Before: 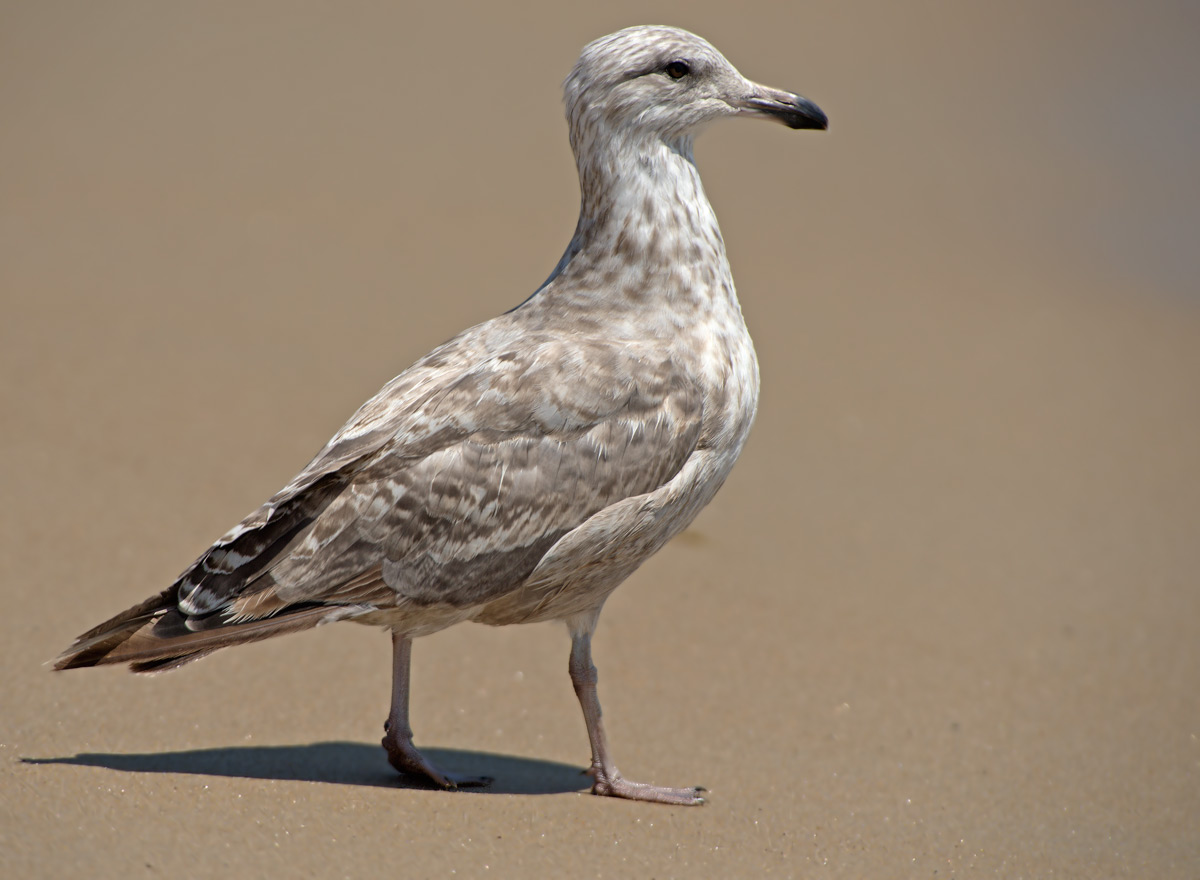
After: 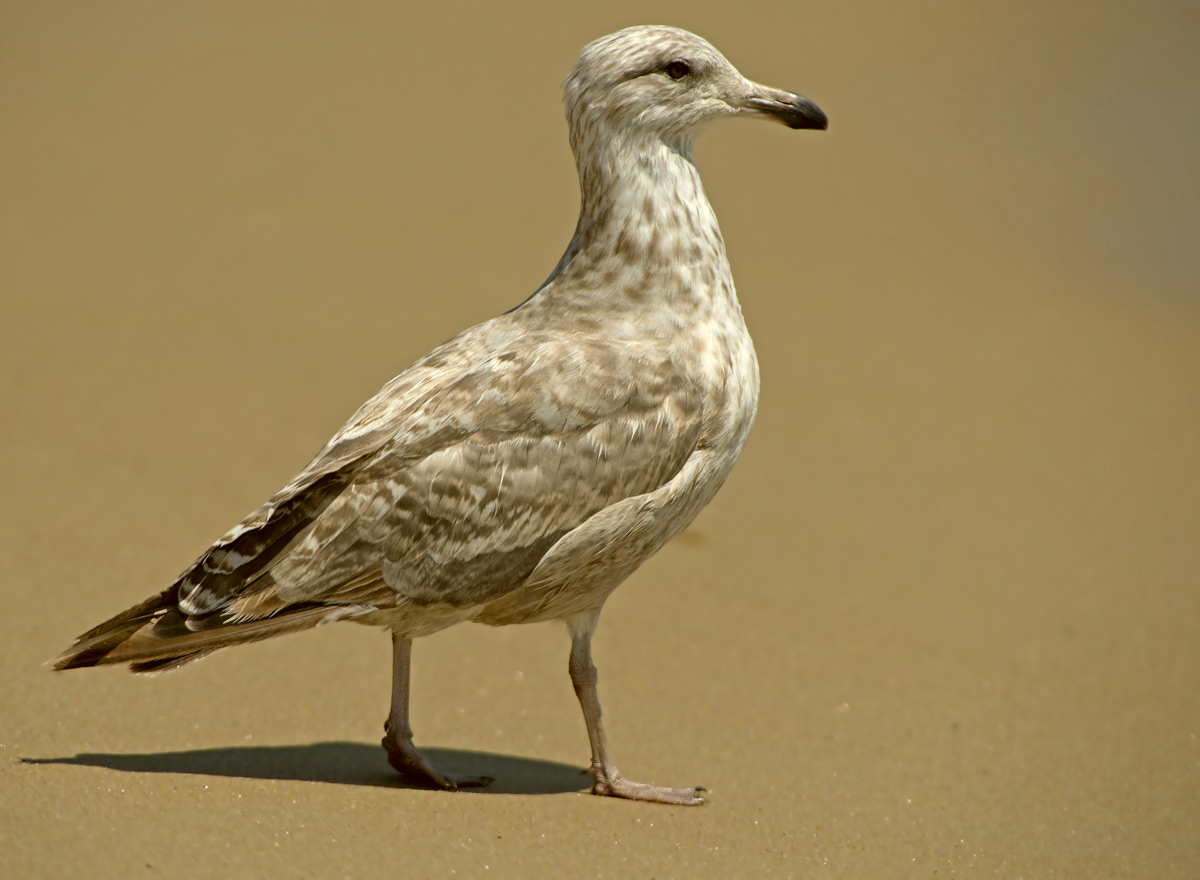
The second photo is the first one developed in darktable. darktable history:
color correction: highlights a* -1.49, highlights b* 10.59, shadows a* 0.83, shadows b* 19.8
